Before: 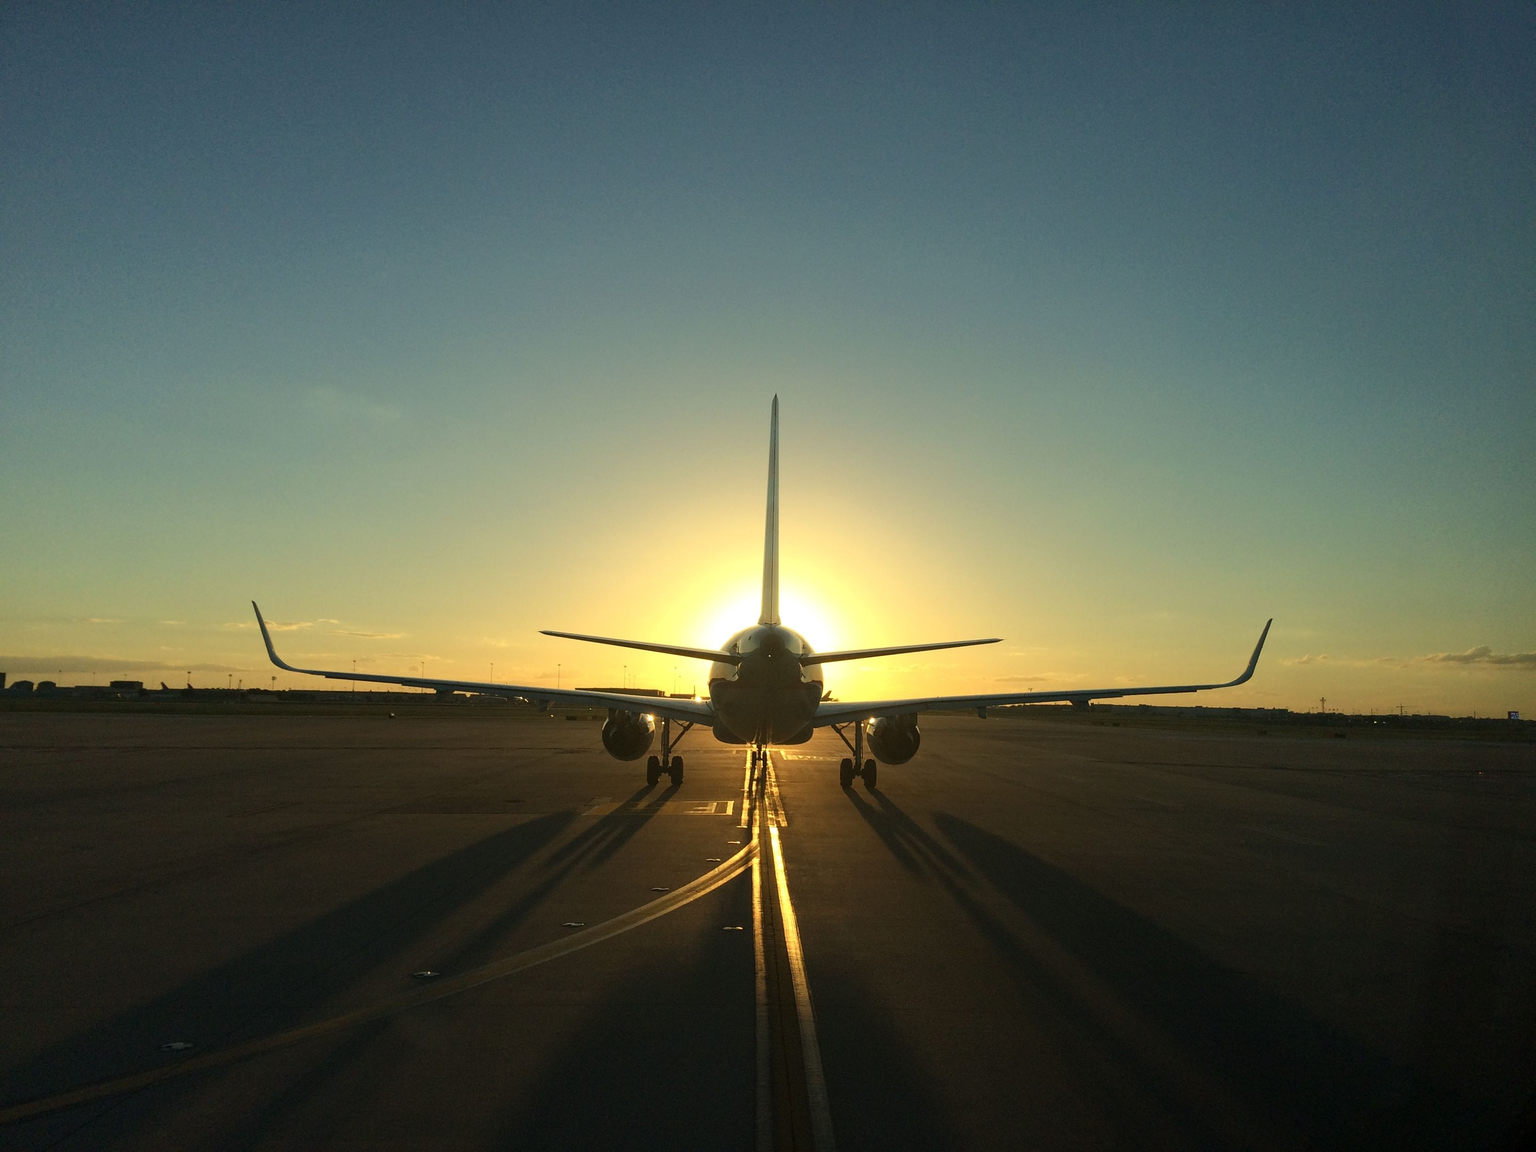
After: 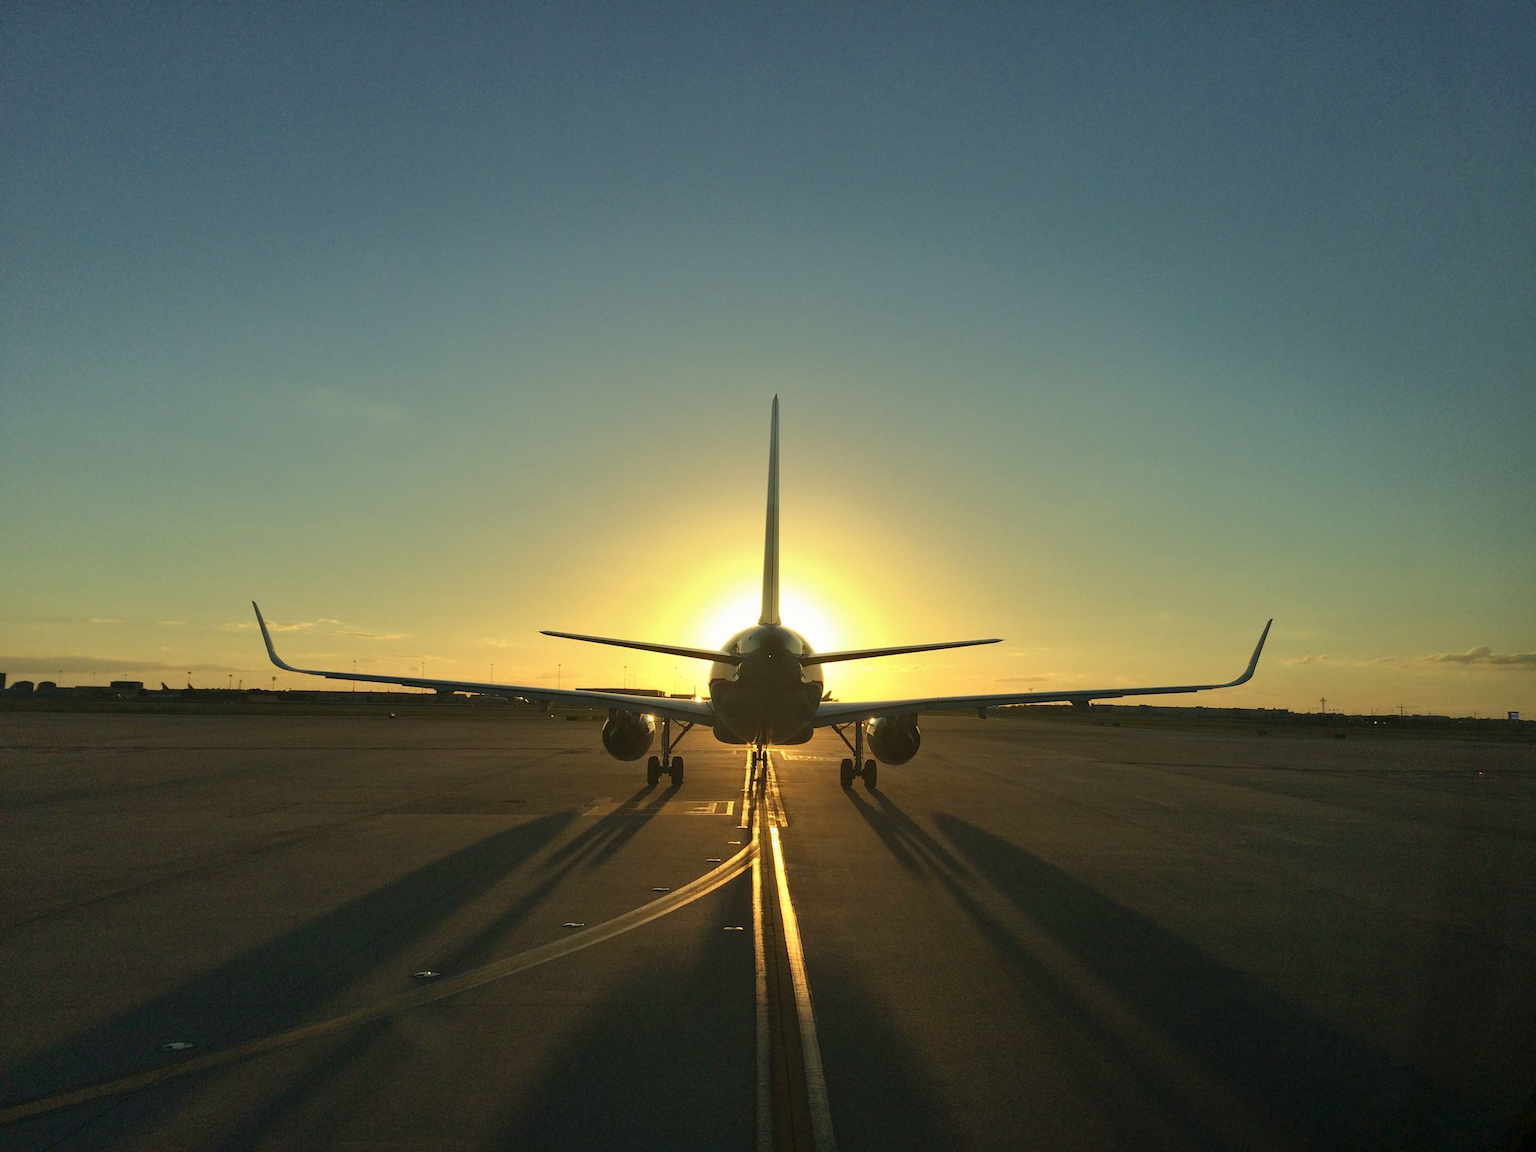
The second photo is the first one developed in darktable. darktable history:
shadows and highlights: highlights color adjustment 42.37%, soften with gaussian
contrast equalizer: y [[0.6 ×6], [0.55 ×6], [0 ×6], [0 ×6], [0 ×6]], mix -0.19
